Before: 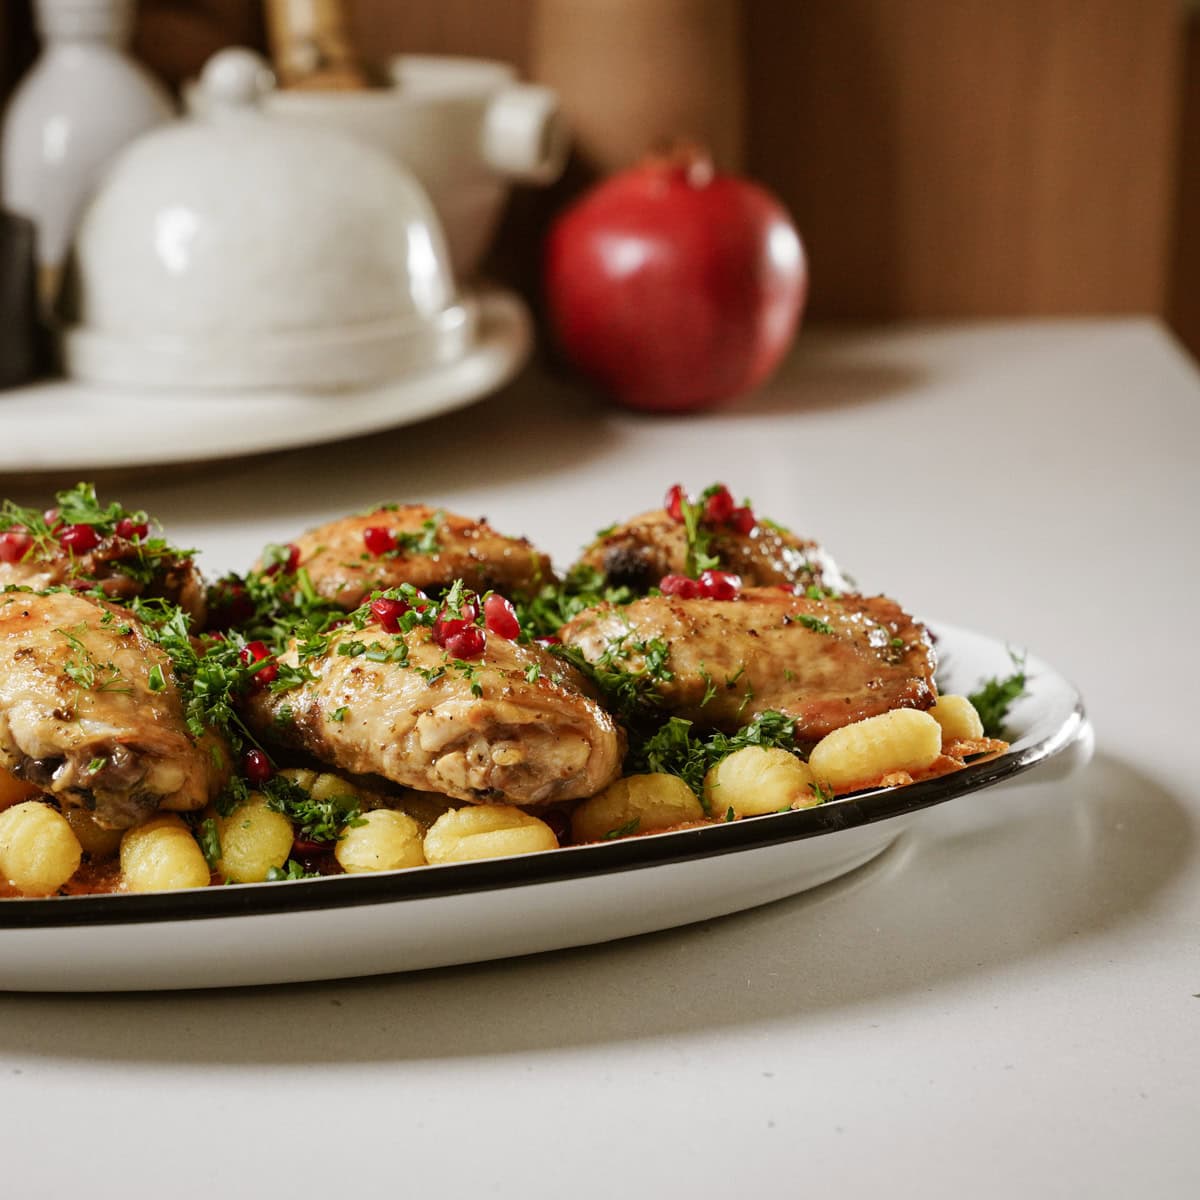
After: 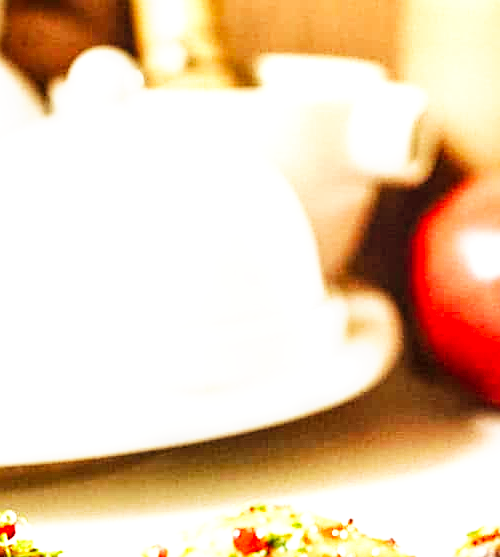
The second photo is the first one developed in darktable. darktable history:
exposure: black level correction 0.001, exposure 1.735 EV, compensate highlight preservation false
local contrast: on, module defaults
base curve: curves: ch0 [(0, 0) (0.007, 0.004) (0.027, 0.03) (0.046, 0.07) (0.207, 0.54) (0.442, 0.872) (0.673, 0.972) (1, 1)], preserve colors none
crop and rotate: left 11.004%, top 0.072%, right 47.286%, bottom 53.508%
velvia: on, module defaults
sharpen: on, module defaults
